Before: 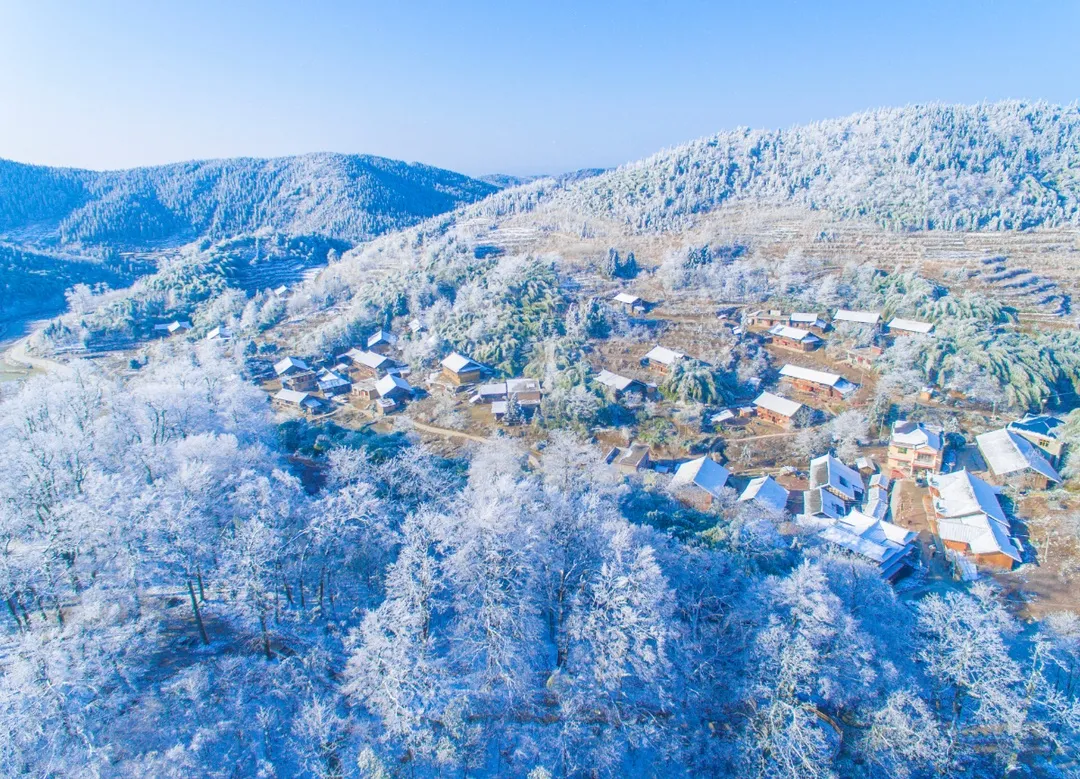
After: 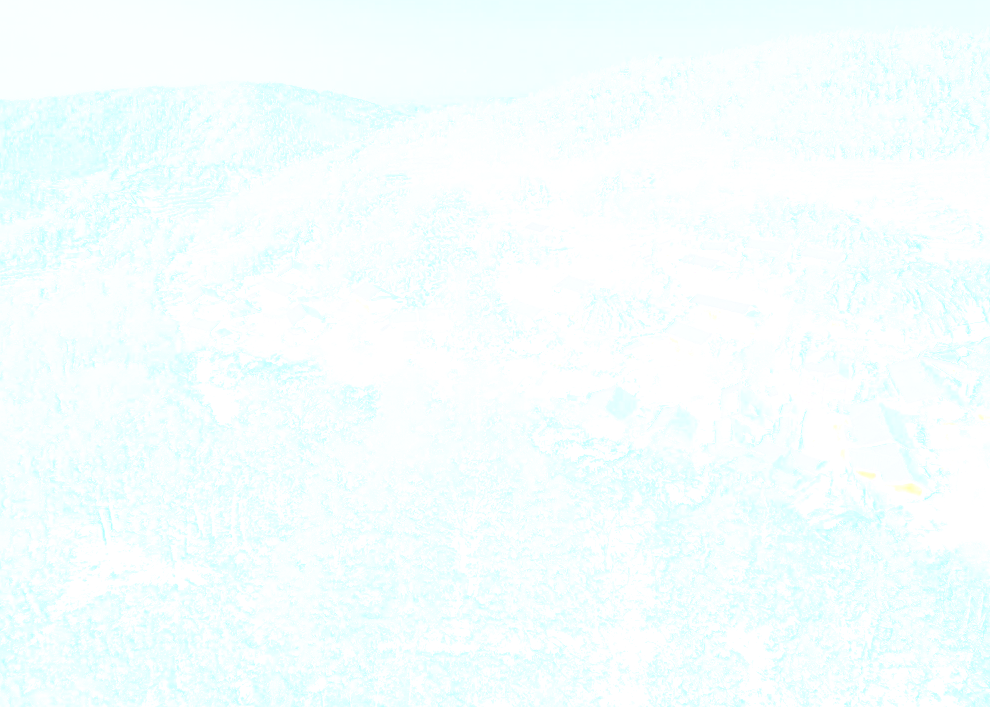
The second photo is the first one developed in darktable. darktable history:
tone curve: curves: ch0 [(0, 0) (0.003, 0.001) (0.011, 0.005) (0.025, 0.01) (0.044, 0.019) (0.069, 0.029) (0.1, 0.042) (0.136, 0.078) (0.177, 0.129) (0.224, 0.182) (0.277, 0.246) (0.335, 0.318) (0.399, 0.396) (0.468, 0.481) (0.543, 0.573) (0.623, 0.672) (0.709, 0.777) (0.801, 0.881) (0.898, 0.975) (1, 1)], preserve colors none
white balance: red 0.926, green 1.003, blue 1.133
tone equalizer: -8 EV 0.25 EV, -7 EV 0.417 EV, -6 EV 0.417 EV, -5 EV 0.25 EV, -3 EV -0.25 EV, -2 EV -0.417 EV, -1 EV -0.417 EV, +0 EV -0.25 EV, edges refinement/feathering 500, mask exposure compensation -1.57 EV, preserve details guided filter
exposure: exposure 0.6 EV, compensate highlight preservation false
crop and rotate: left 8.262%, top 9.226%
sharpen: on, module defaults
grain: coarseness 11.82 ISO, strength 36.67%, mid-tones bias 74.17%
bloom: size 85%, threshold 5%, strength 85%
